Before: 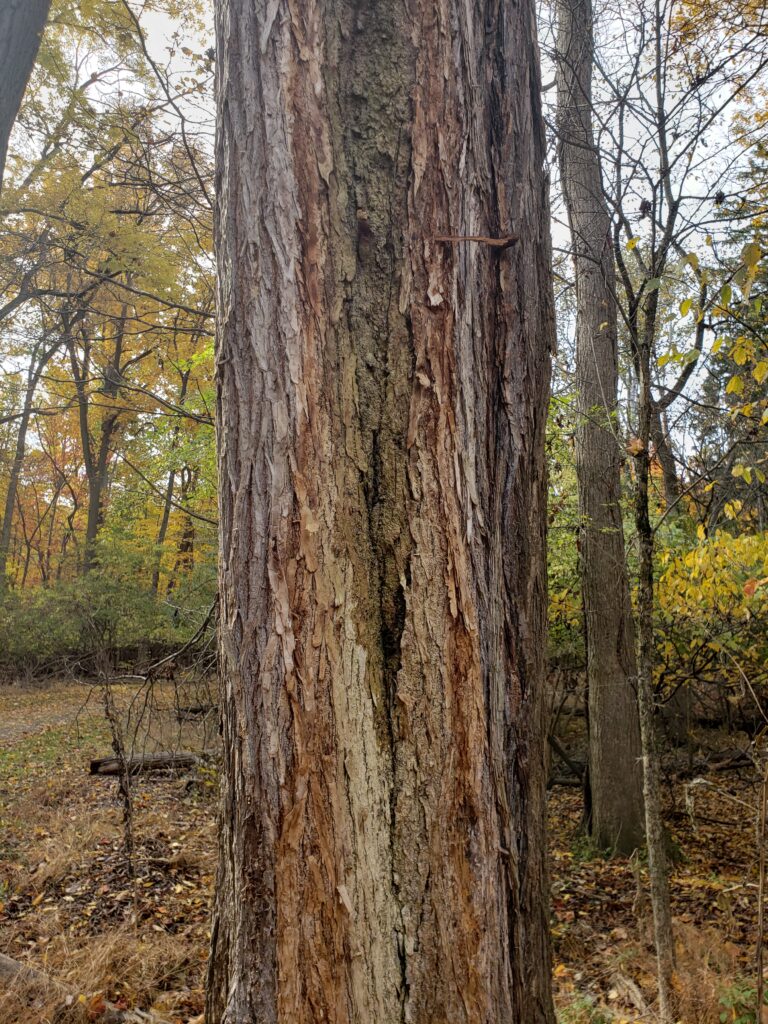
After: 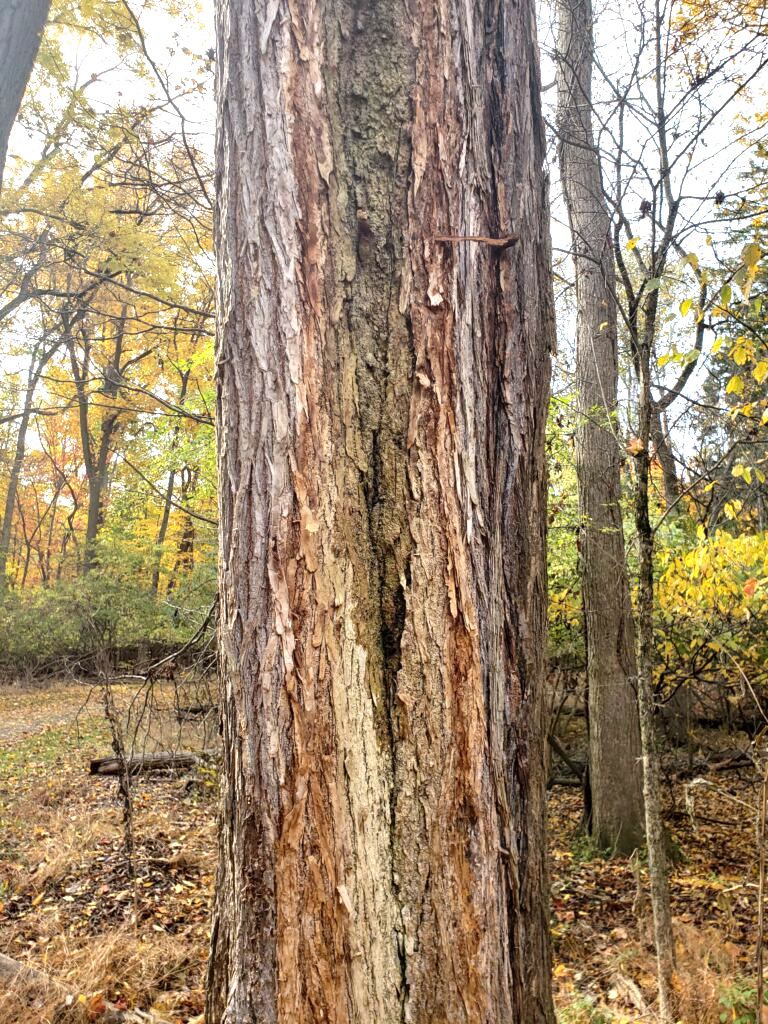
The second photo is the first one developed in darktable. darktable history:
local contrast: mode bilateral grid, contrast 20, coarseness 50, detail 120%, midtone range 0.2
exposure: black level correction 0, exposure 1.1 EV, compensate exposure bias true, compensate highlight preservation false
